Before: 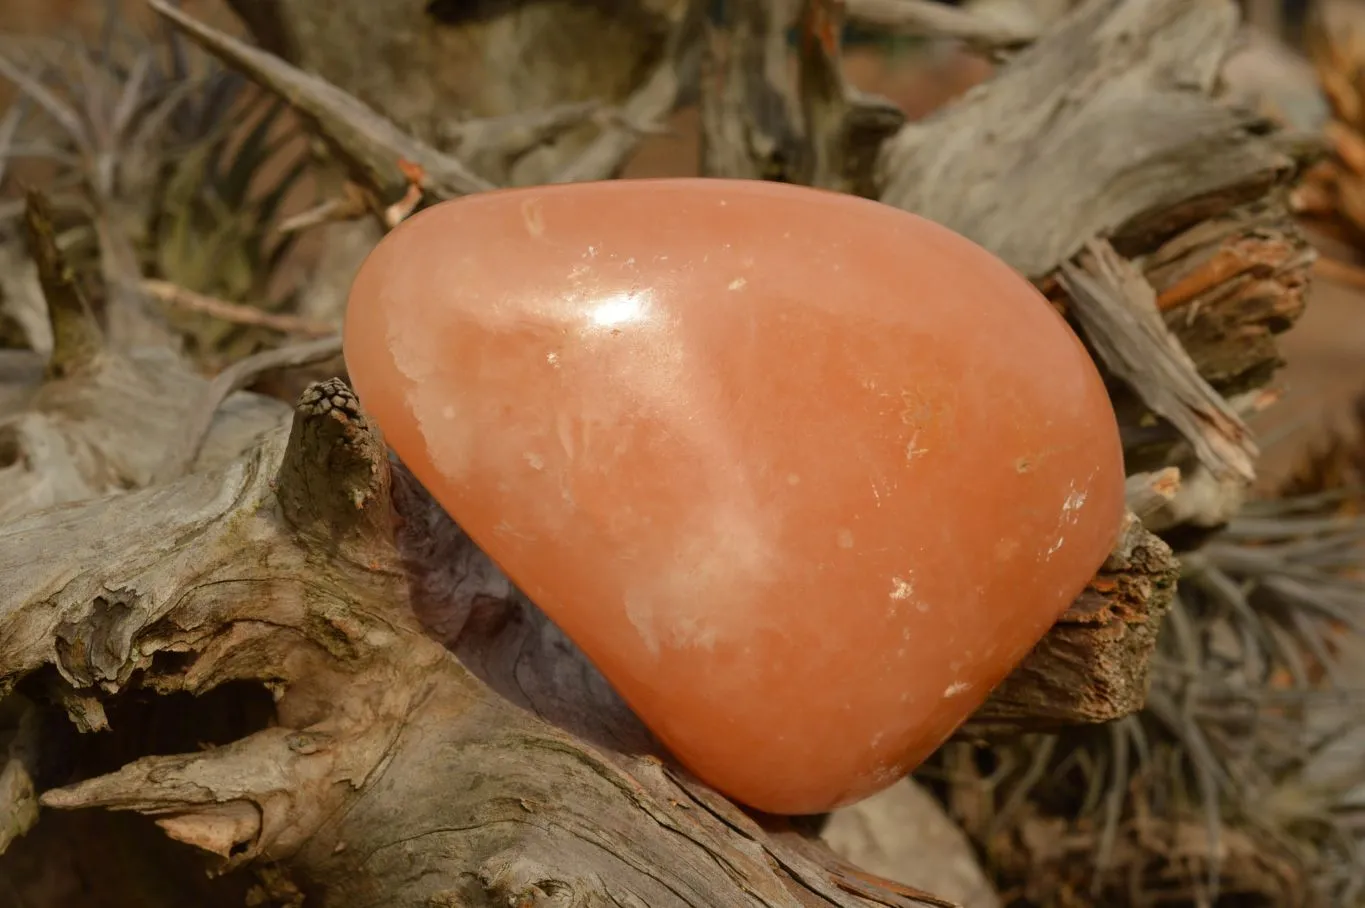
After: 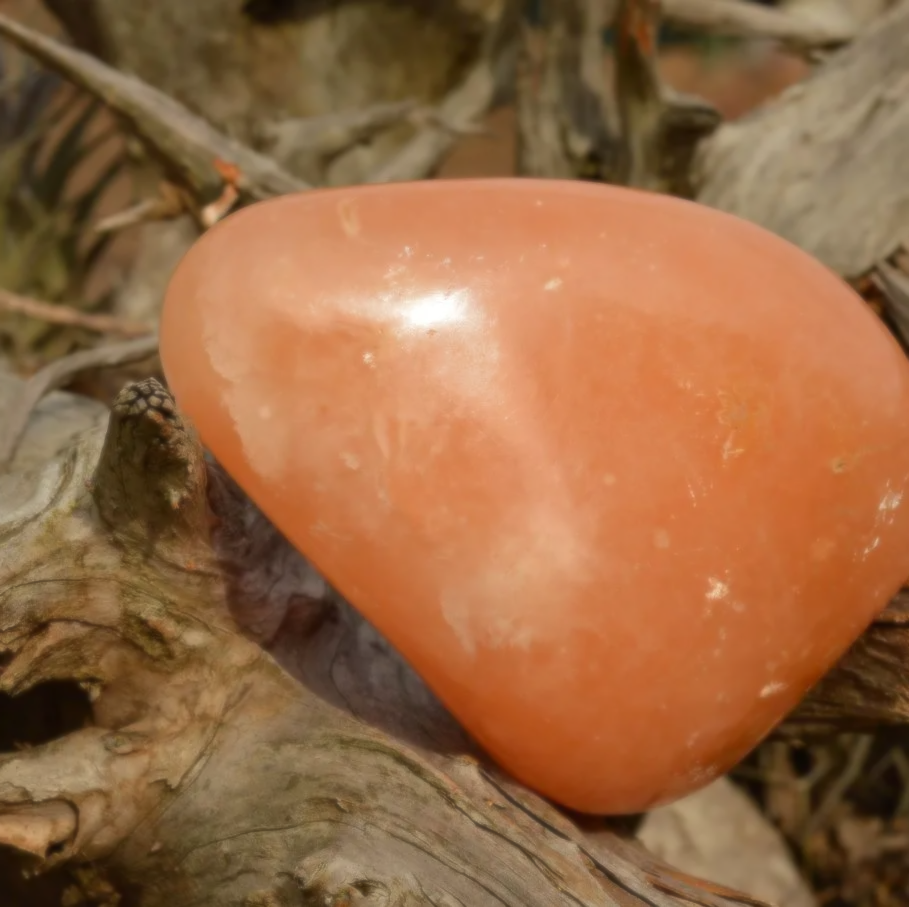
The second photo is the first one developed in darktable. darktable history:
crop and rotate: left 13.537%, right 19.796%
soften: size 8.67%, mix 49%
